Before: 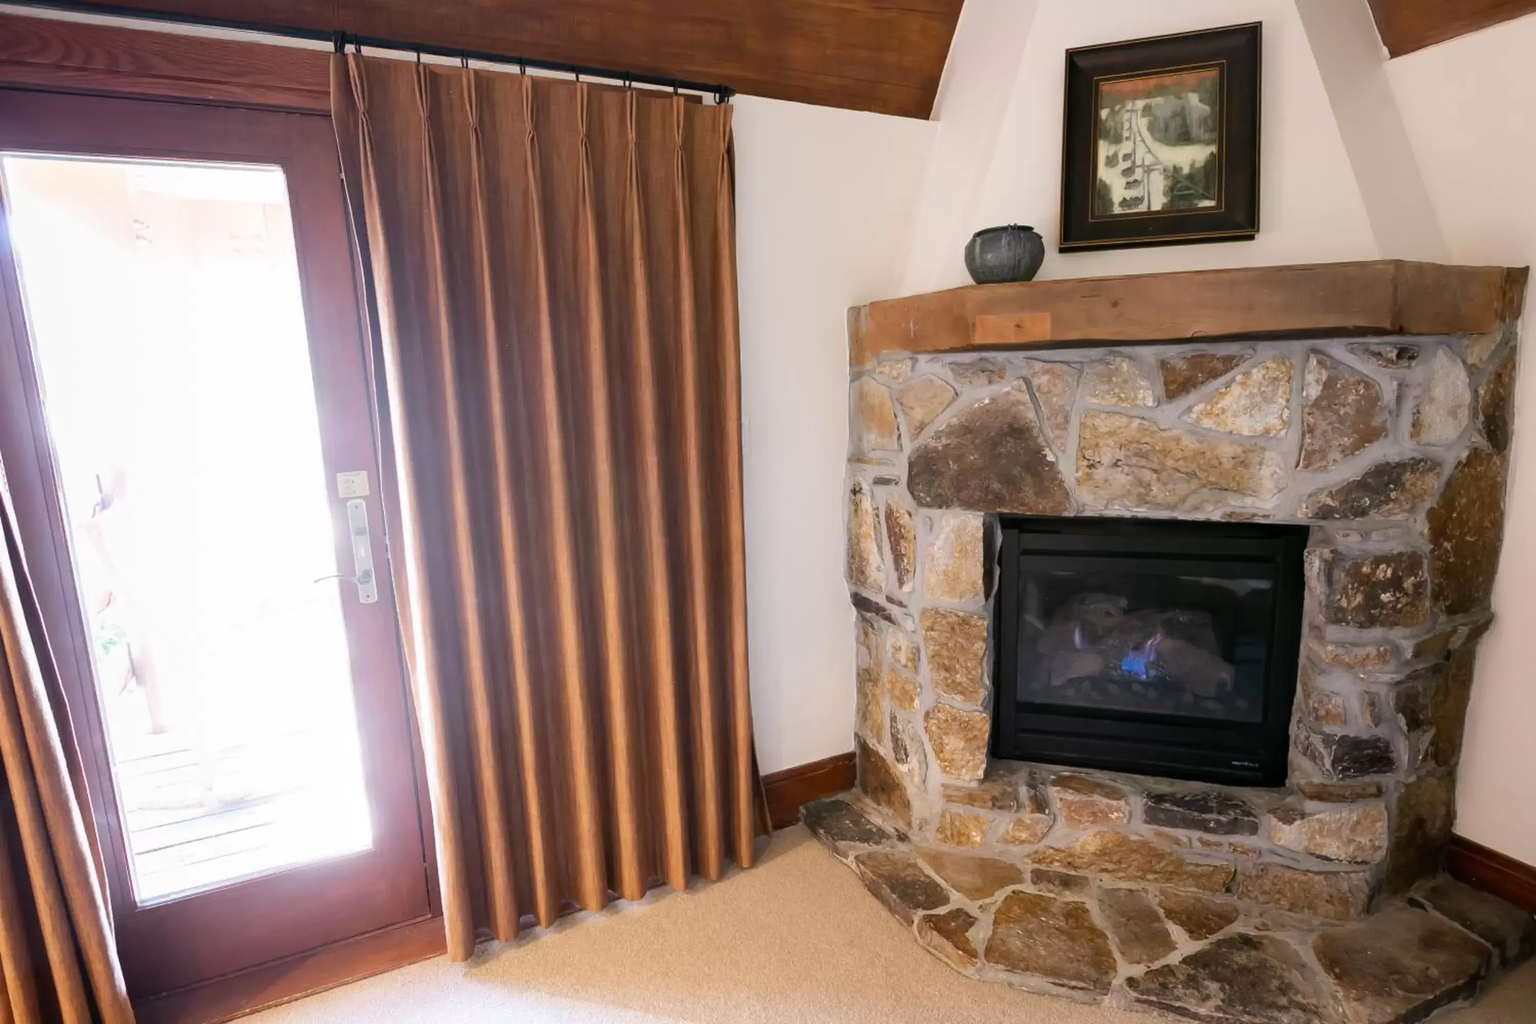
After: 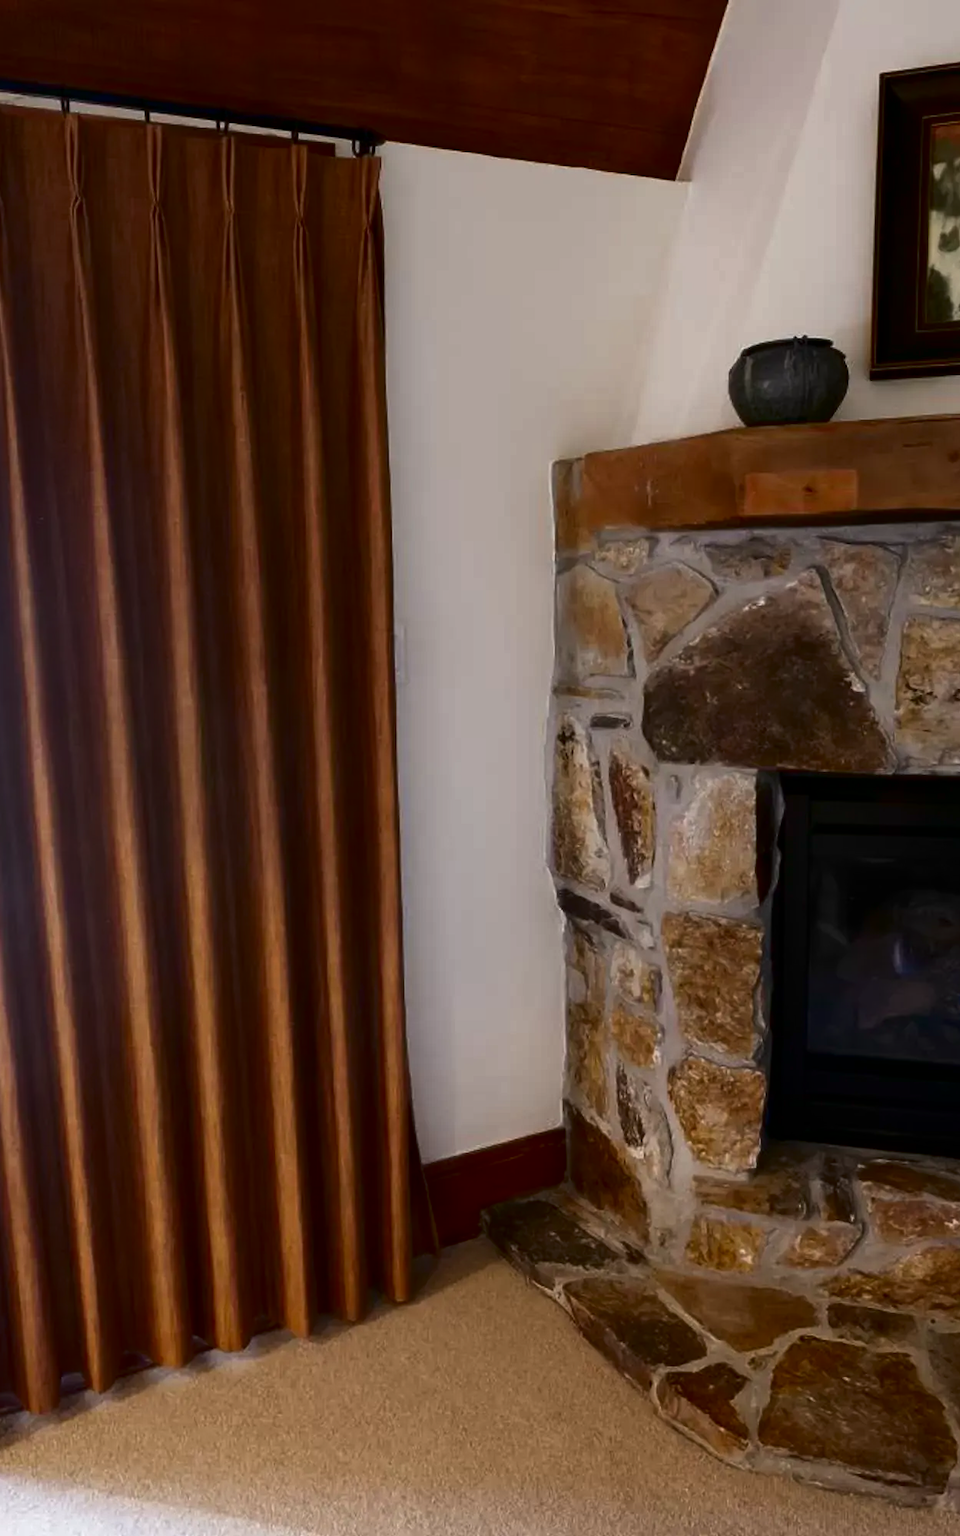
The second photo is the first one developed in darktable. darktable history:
contrast brightness saturation: brightness -0.52
crop: left 31.229%, right 27.105%
